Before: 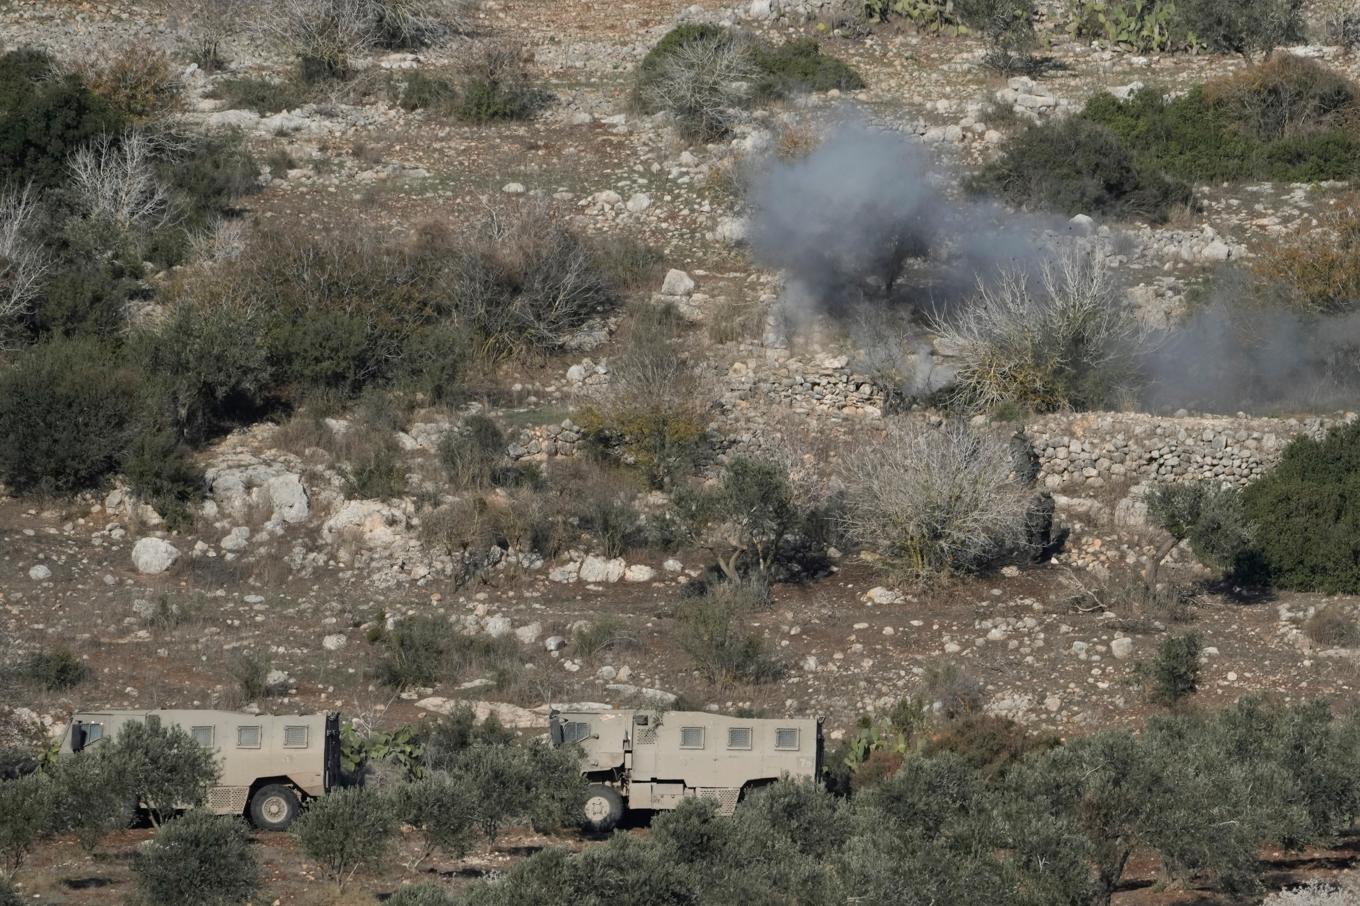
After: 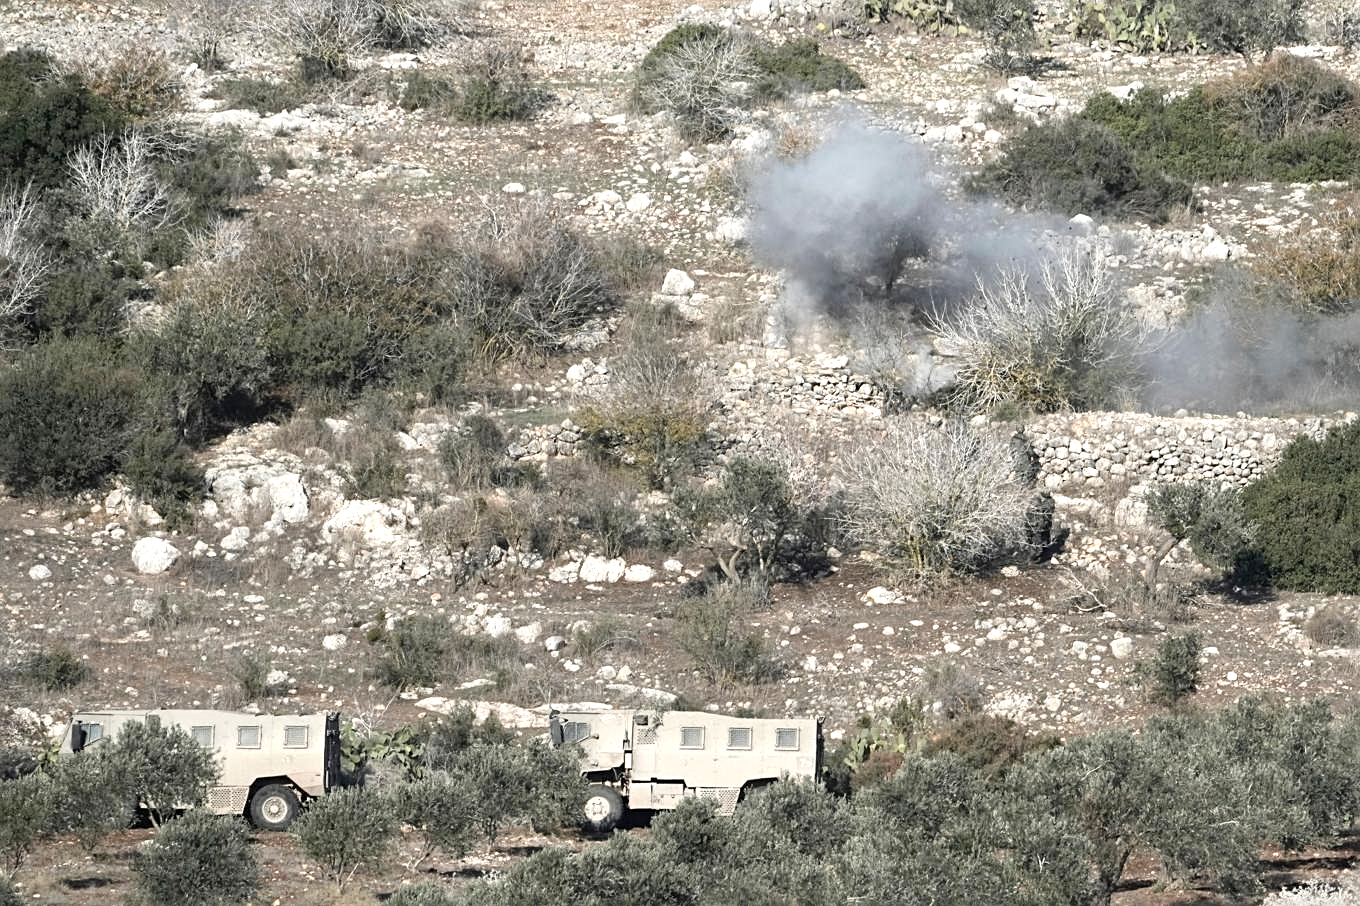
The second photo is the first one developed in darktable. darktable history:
contrast brightness saturation: contrast 0.1, saturation -0.369
color balance rgb: linear chroma grading › global chroma -1.206%, perceptual saturation grading › global saturation 21.01%, perceptual saturation grading › highlights -19.742%, perceptual saturation grading › shadows 29.885%
exposure: black level correction 0, exposure 1.106 EV, compensate highlight preservation false
sharpen: radius 2.167, amount 0.385, threshold 0.023
